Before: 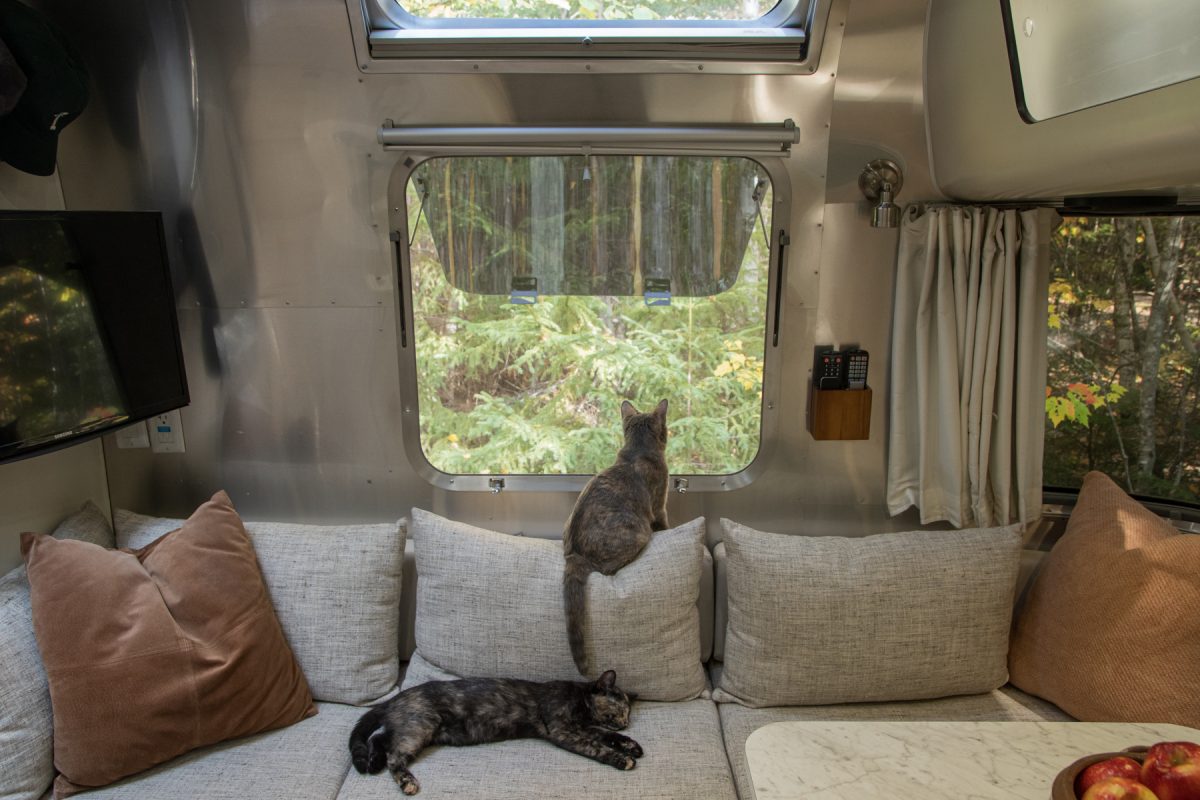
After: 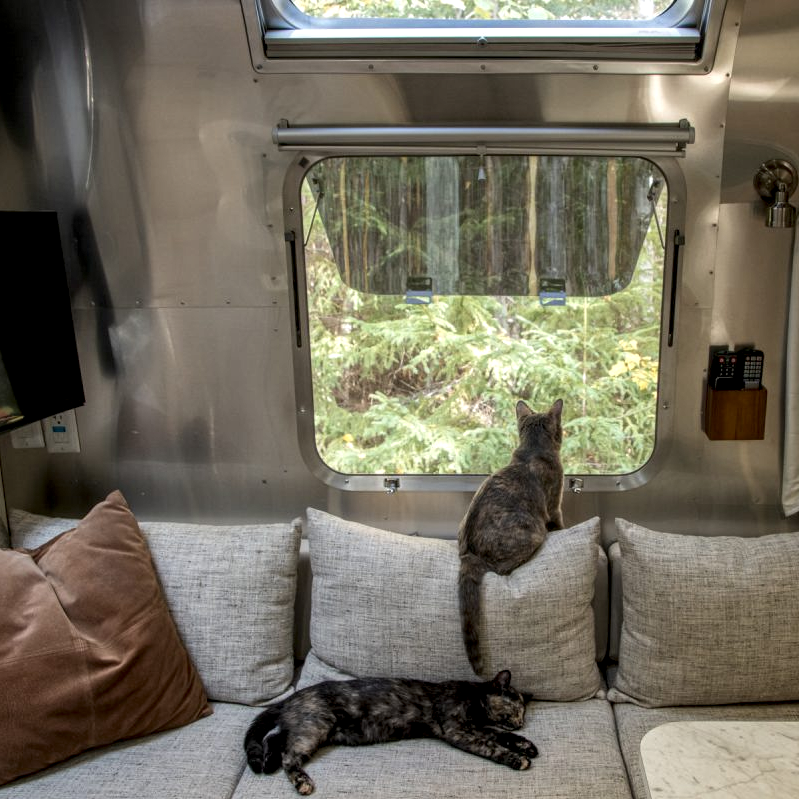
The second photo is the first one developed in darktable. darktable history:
local contrast: detail 150%
crop and rotate: left 8.786%, right 24.548%
